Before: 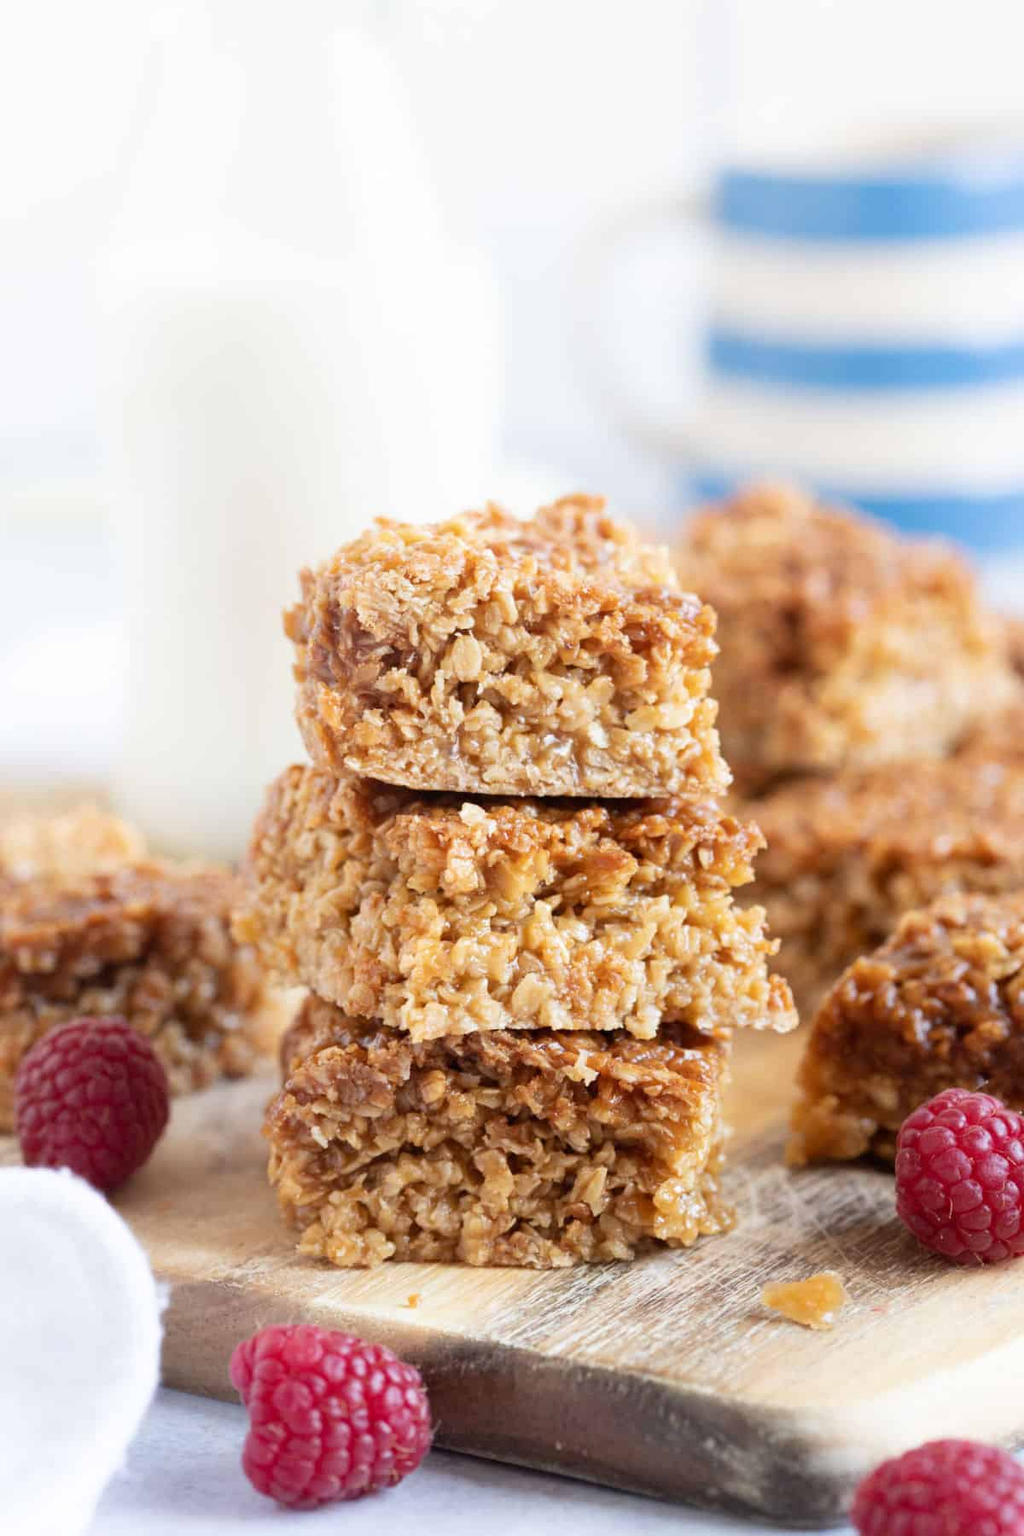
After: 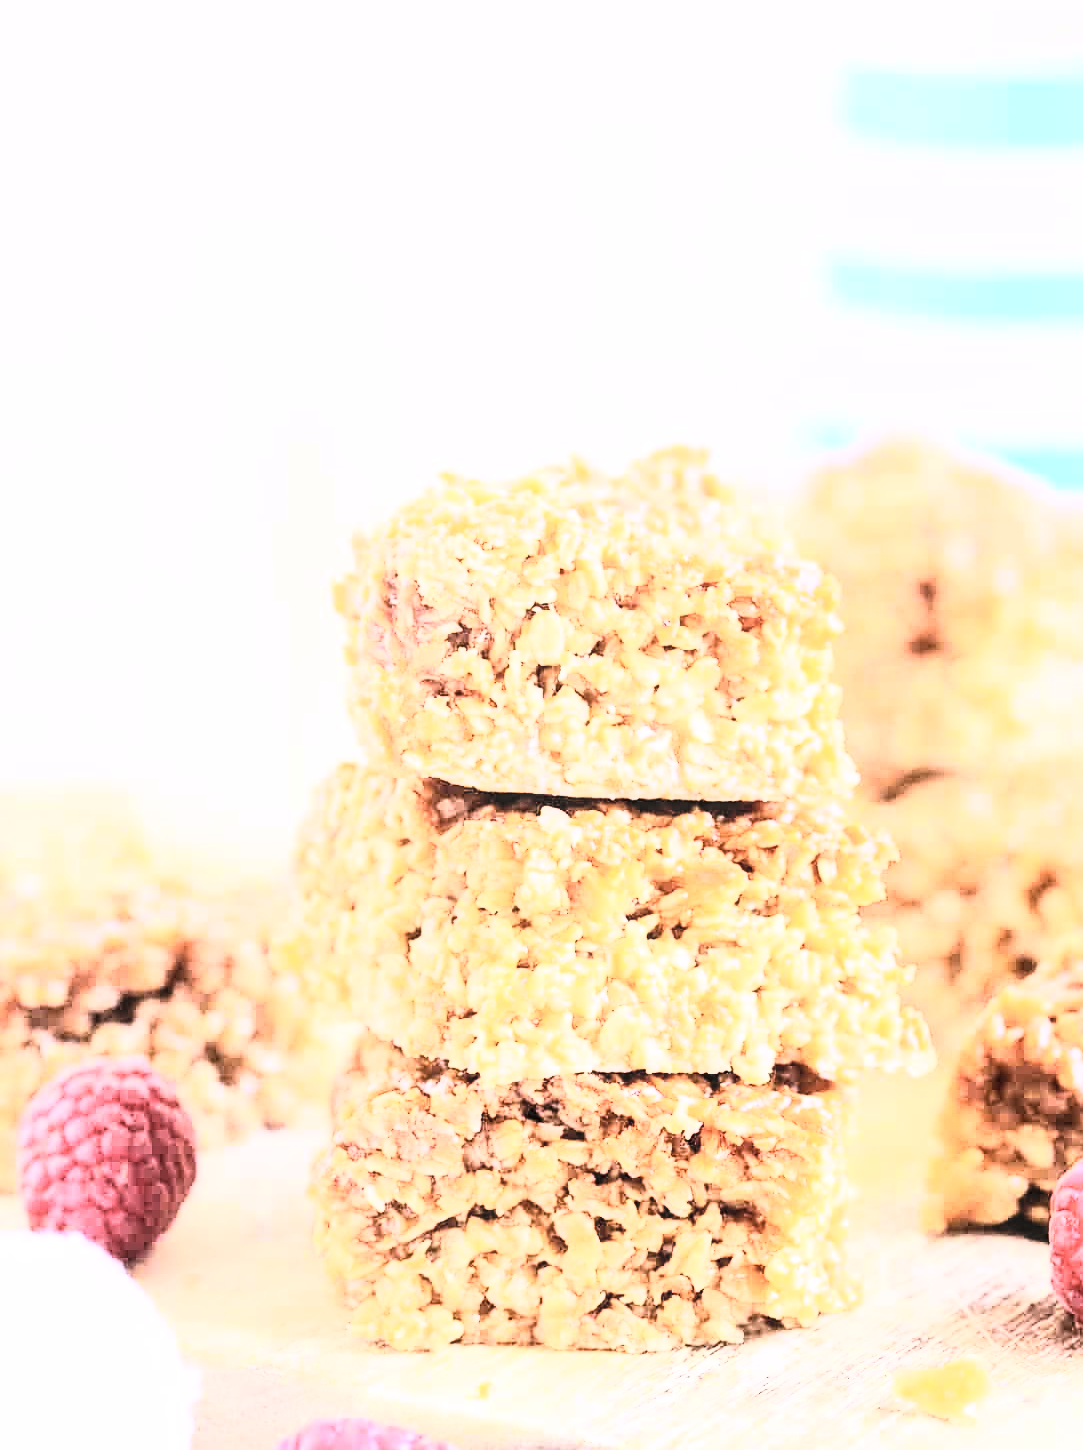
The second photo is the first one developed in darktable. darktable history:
color correction: highlights a* 3.12, highlights b* -1.55, shadows a* -0.101, shadows b* 2.52, saturation 0.98
sharpen: on, module defaults
local contrast: on, module defaults
contrast brightness saturation: contrast 0.43, brightness 0.56, saturation -0.19
crop: top 7.49%, right 9.717%, bottom 11.943%
tone equalizer: -7 EV 0.15 EV, -6 EV 0.6 EV, -5 EV 1.15 EV, -4 EV 1.33 EV, -3 EV 1.15 EV, -2 EV 0.6 EV, -1 EV 0.15 EV, mask exposure compensation -0.5 EV
rgb curve: curves: ch0 [(0, 0) (0.21, 0.15) (0.24, 0.21) (0.5, 0.75) (0.75, 0.96) (0.89, 0.99) (1, 1)]; ch1 [(0, 0.02) (0.21, 0.13) (0.25, 0.2) (0.5, 0.67) (0.75, 0.9) (0.89, 0.97) (1, 1)]; ch2 [(0, 0.02) (0.21, 0.13) (0.25, 0.2) (0.5, 0.67) (0.75, 0.9) (0.89, 0.97) (1, 1)], compensate middle gray true
